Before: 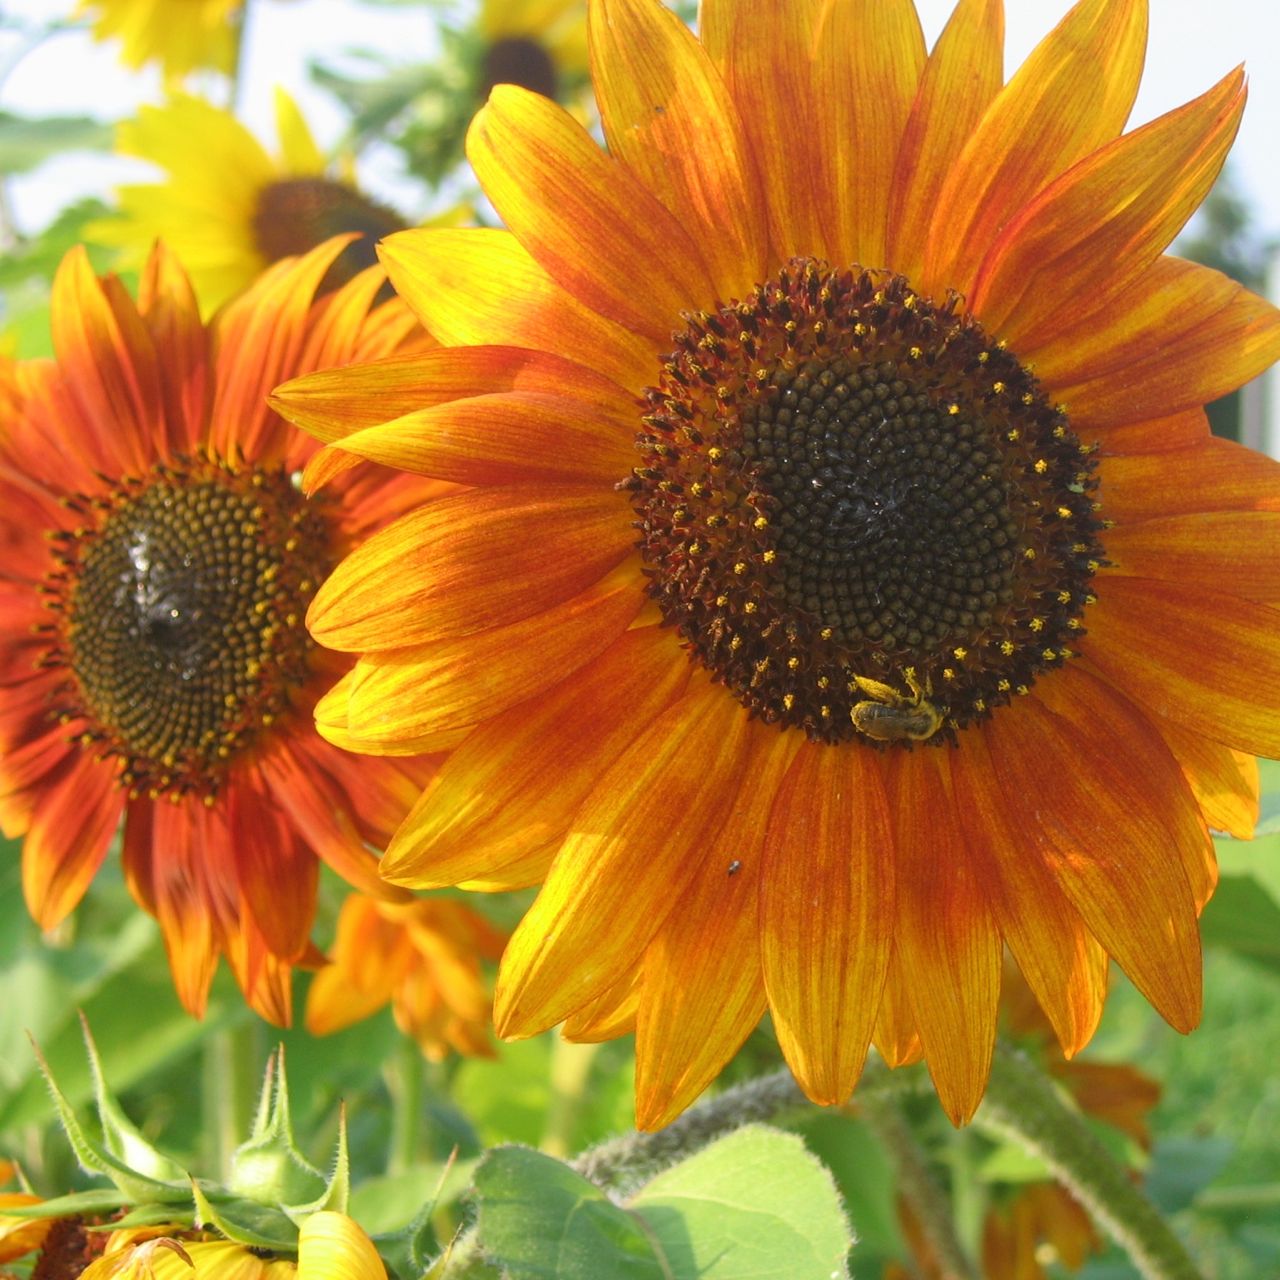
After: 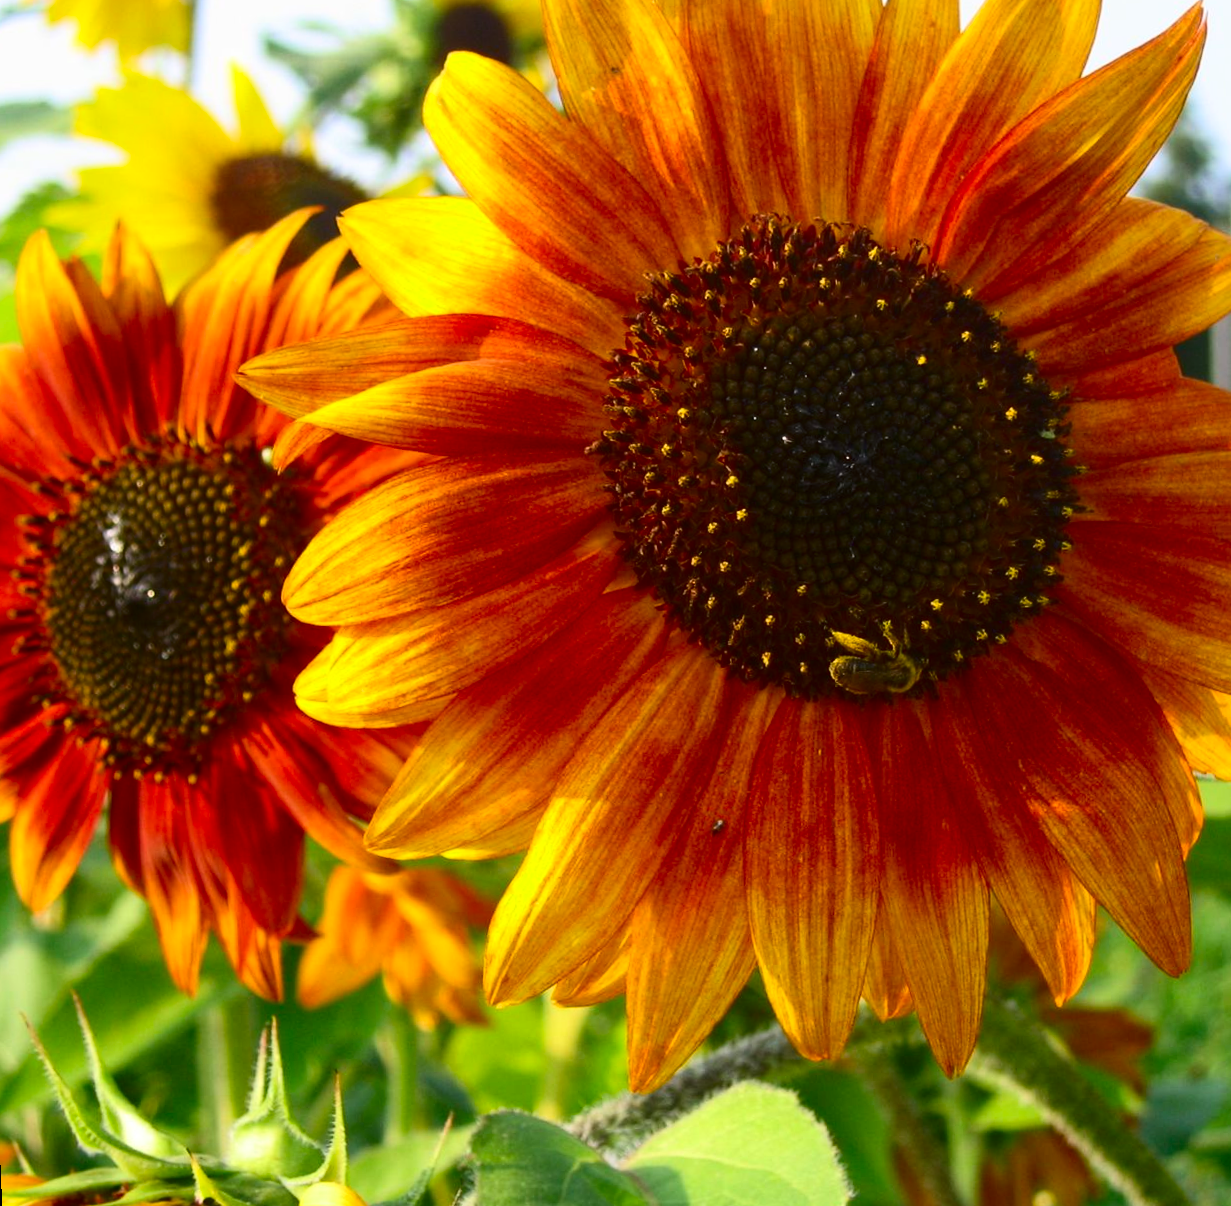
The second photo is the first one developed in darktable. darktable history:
contrast brightness saturation: contrast 0.22, brightness -0.19, saturation 0.24
rotate and perspective: rotation -2.12°, lens shift (vertical) 0.009, lens shift (horizontal) -0.008, automatic cropping original format, crop left 0.036, crop right 0.964, crop top 0.05, crop bottom 0.959
